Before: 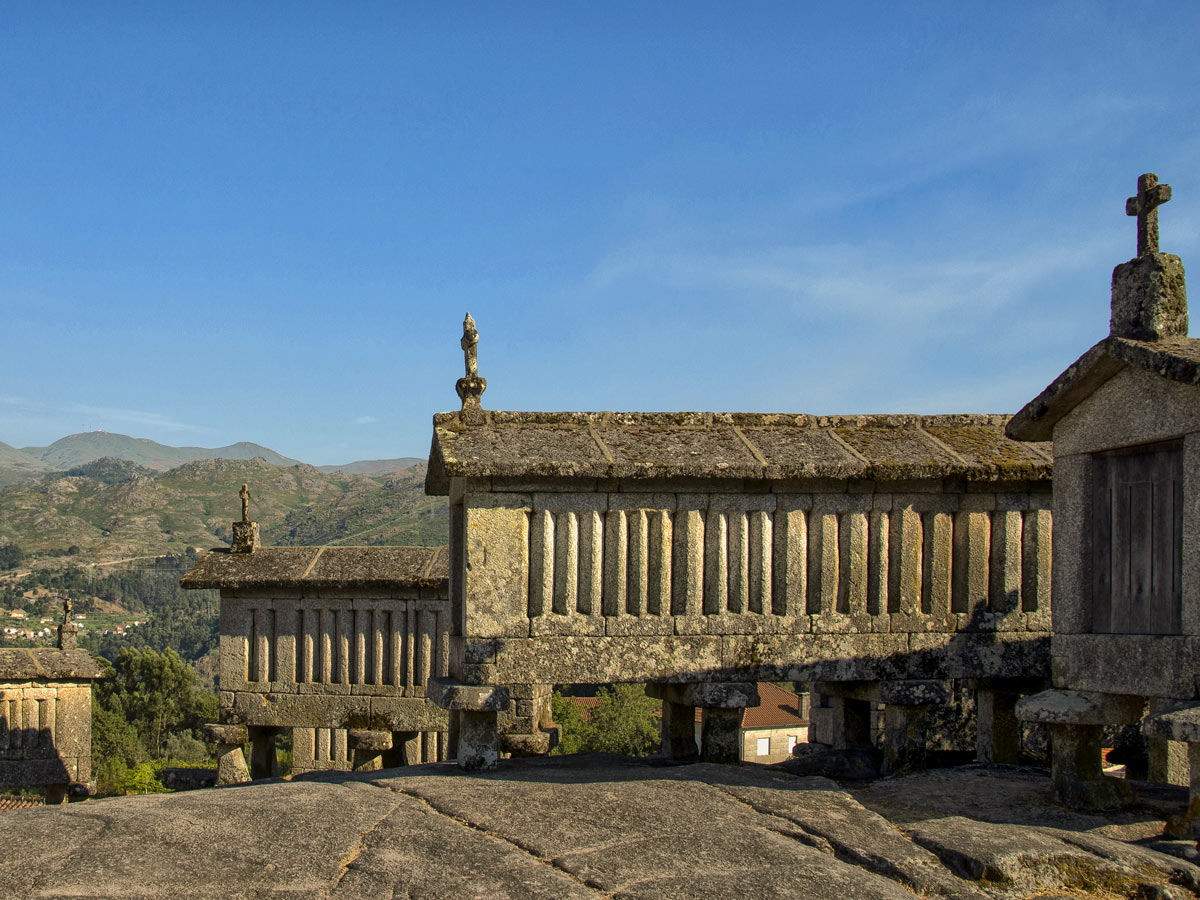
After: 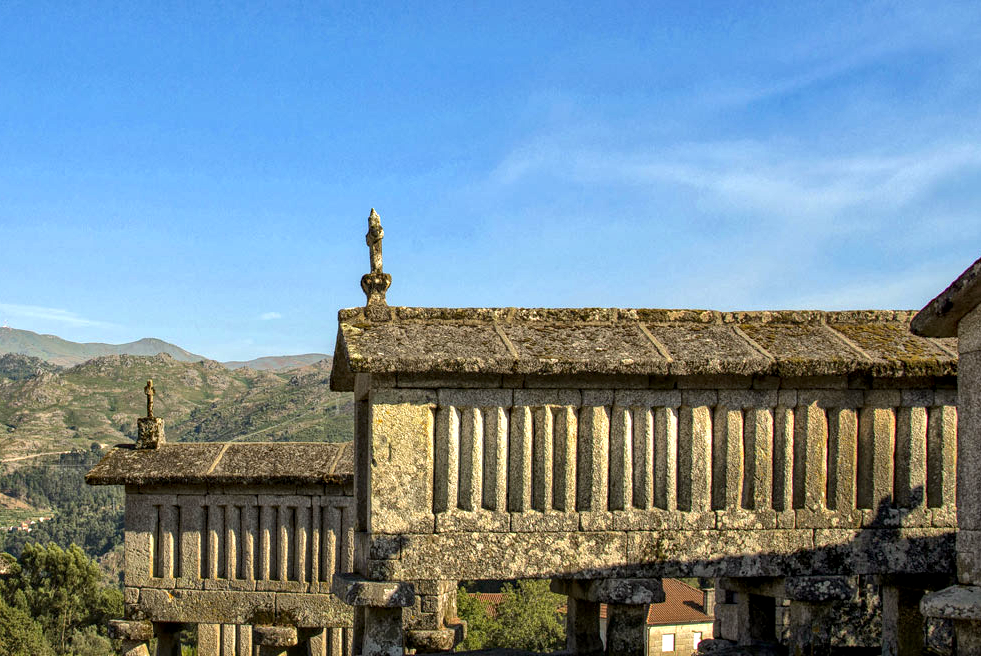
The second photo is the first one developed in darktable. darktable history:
crop: left 7.924%, top 11.656%, right 10.29%, bottom 15.43%
local contrast: detail 130%
exposure: black level correction 0, exposure 0.499 EV, compensate highlight preservation false
tone equalizer: on, module defaults
haze removal: compatibility mode true, adaptive false
